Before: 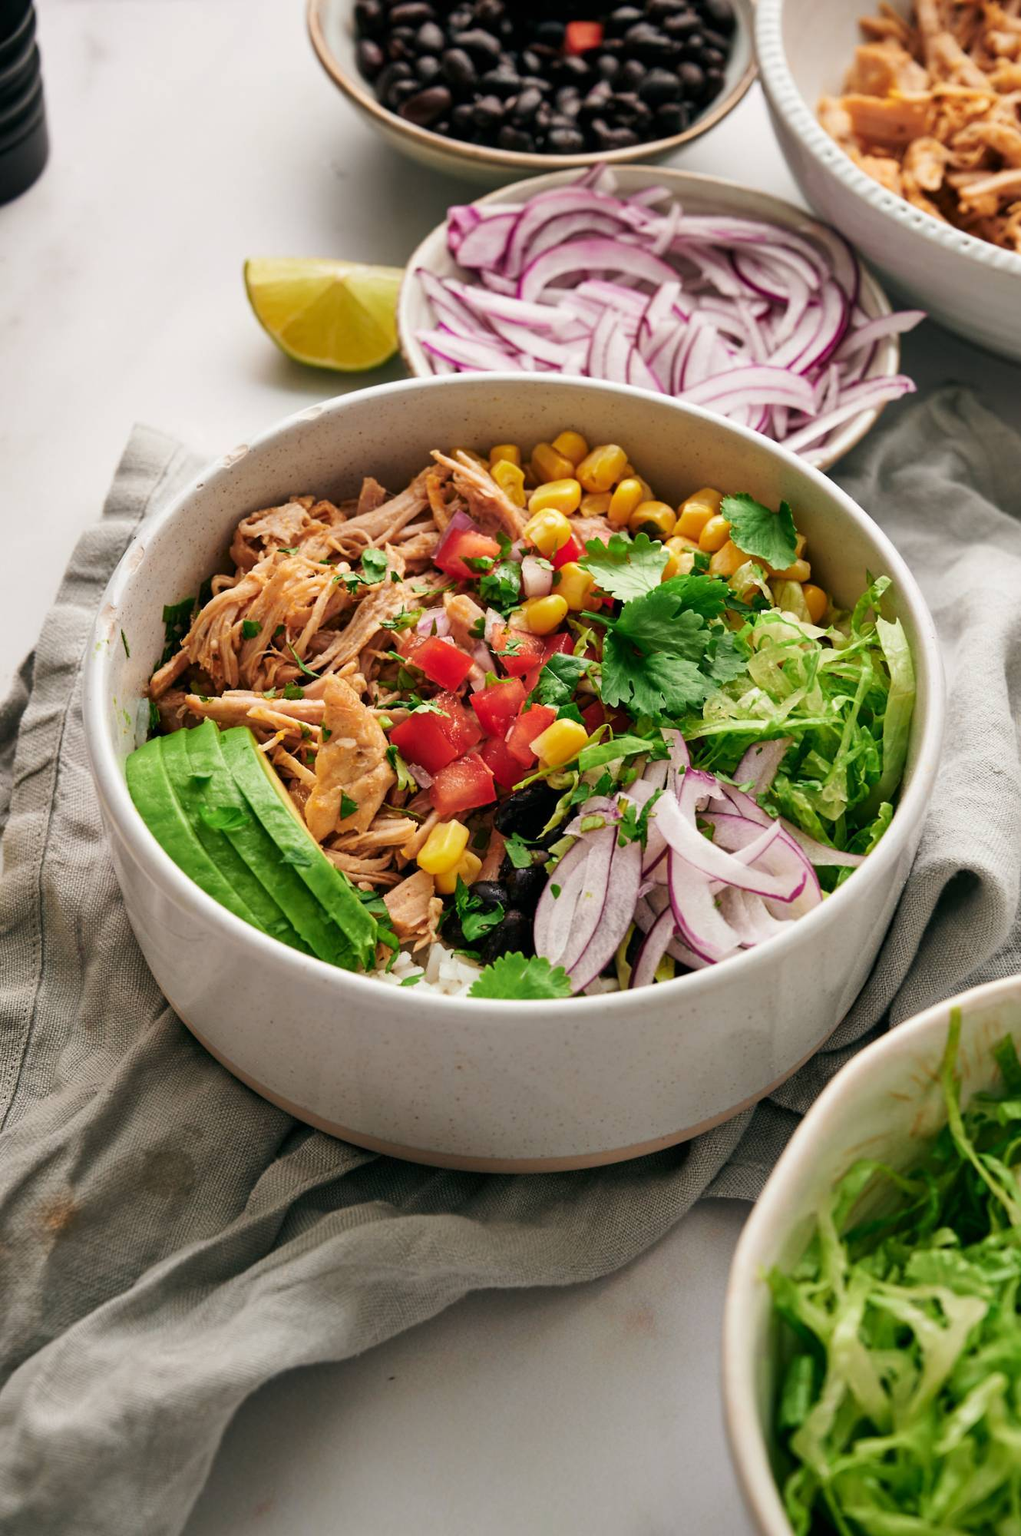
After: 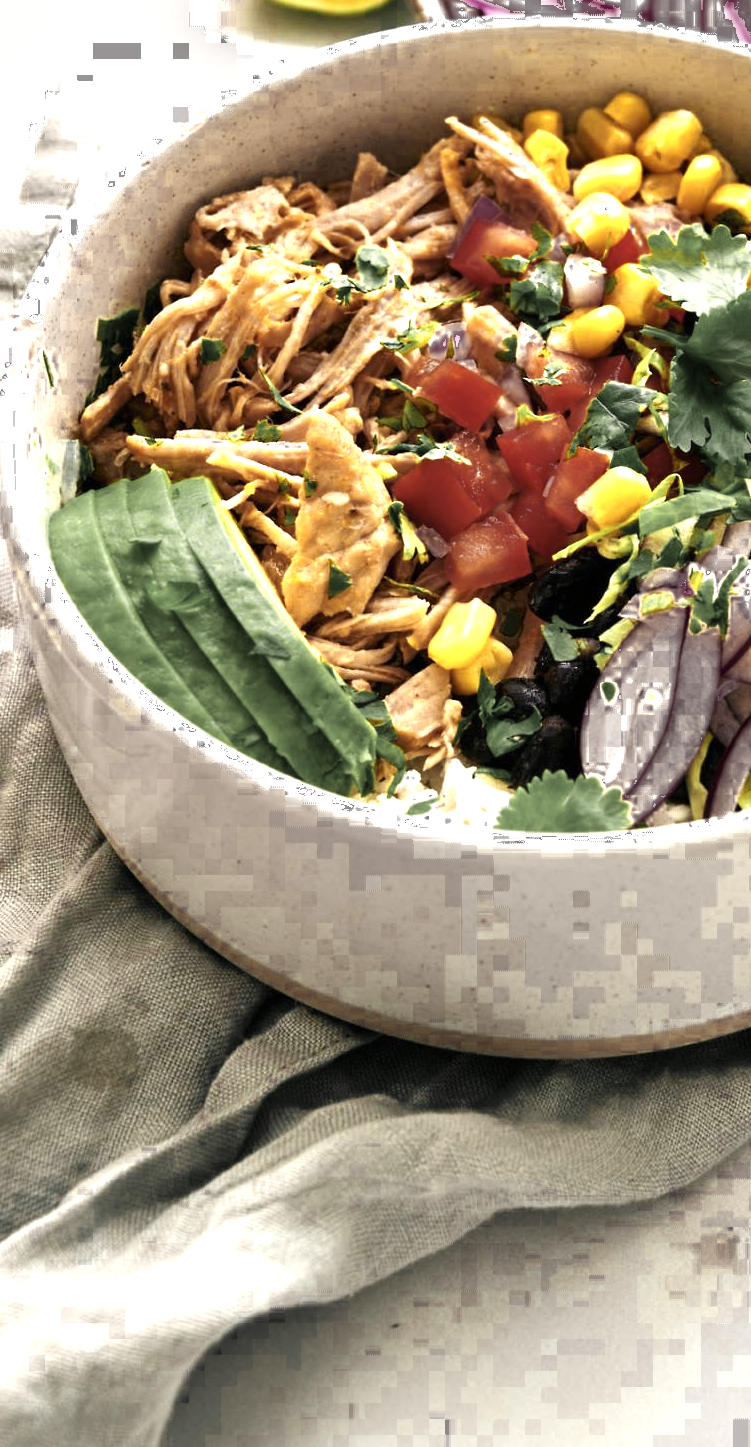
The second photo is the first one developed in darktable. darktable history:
color zones: curves: ch0 [(0.004, 0.306) (0.107, 0.448) (0.252, 0.656) (0.41, 0.398) (0.595, 0.515) (0.768, 0.628)]; ch1 [(0.07, 0.323) (0.151, 0.452) (0.252, 0.608) (0.346, 0.221) (0.463, 0.189) (0.61, 0.368) (0.735, 0.395) (0.921, 0.412)]; ch2 [(0, 0.476) (0.132, 0.512) (0.243, 0.512) (0.397, 0.48) (0.522, 0.376) (0.634, 0.536) (0.761, 0.46)], process mode strong
crop: left 8.656%, top 23.45%, right 34.875%, bottom 4.158%
